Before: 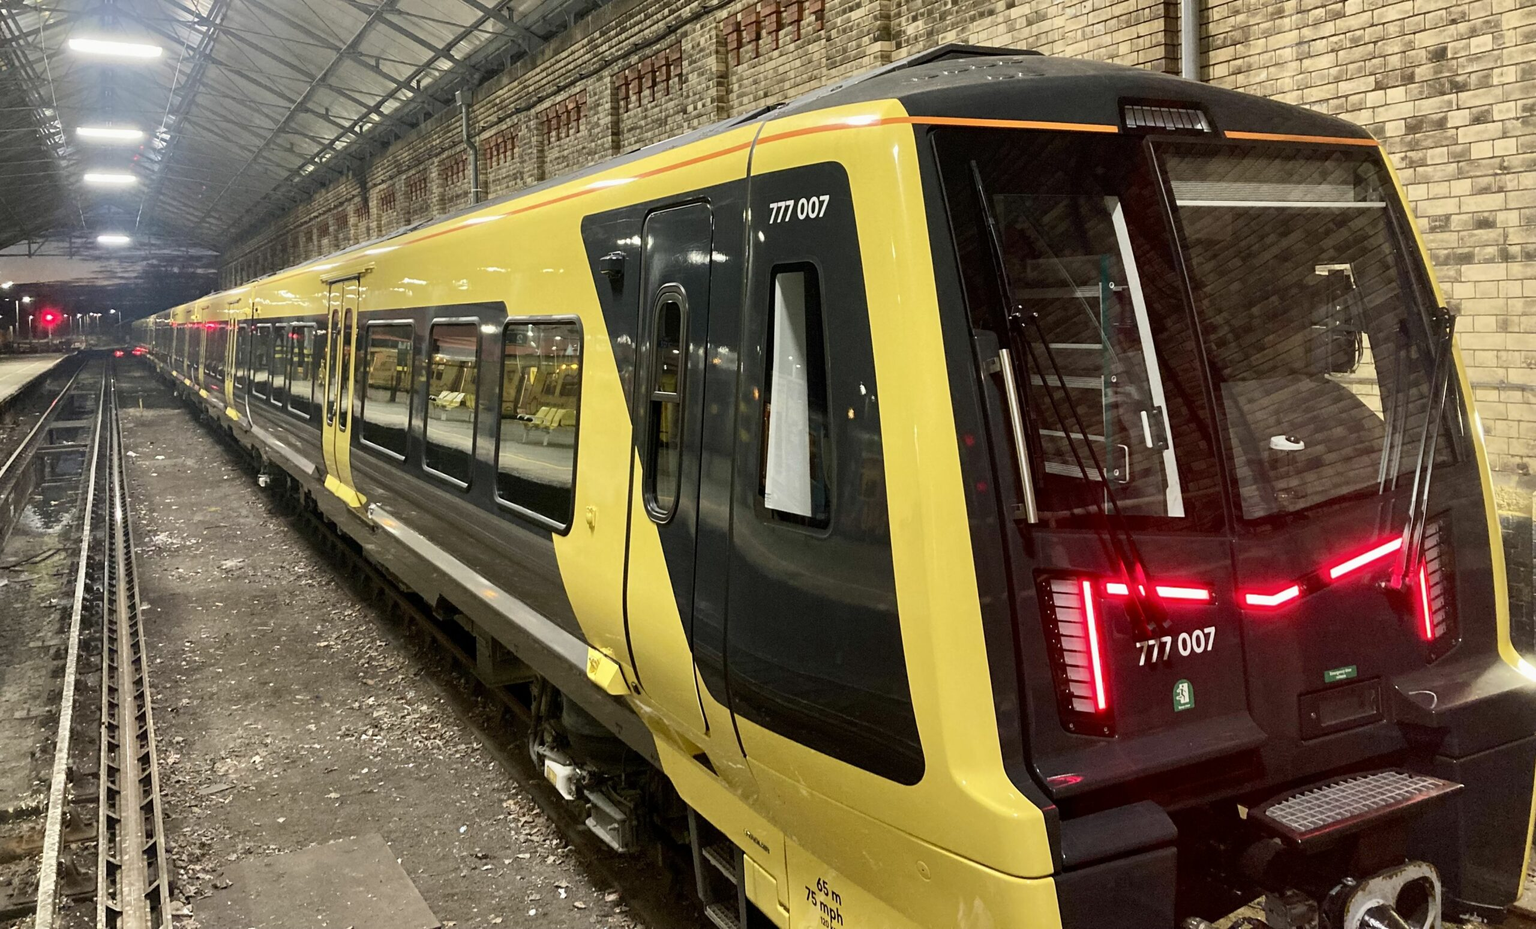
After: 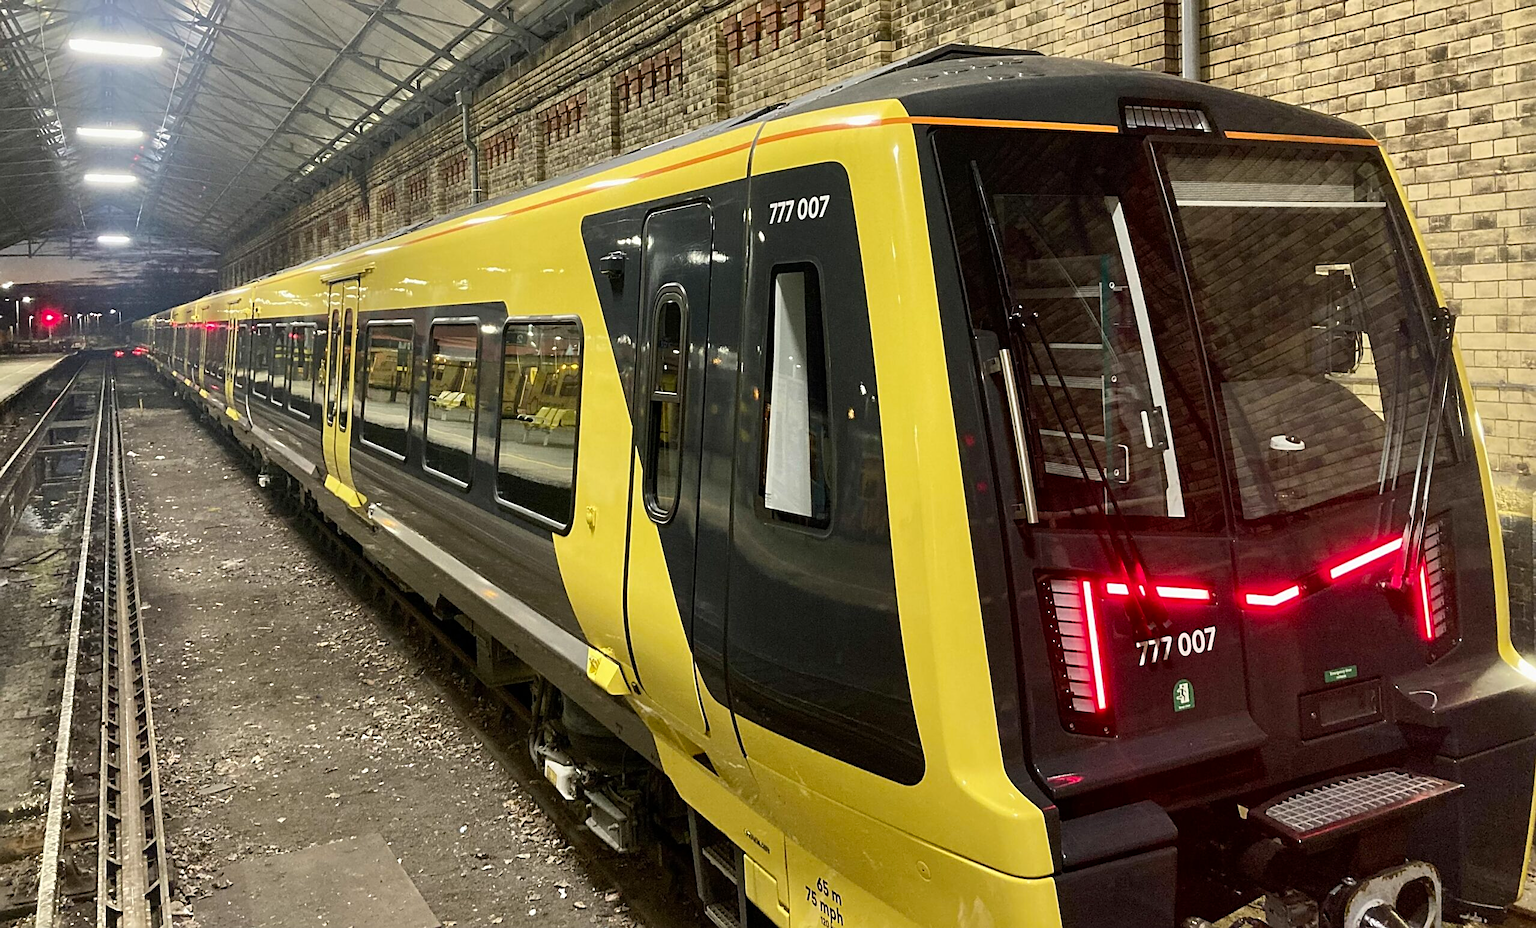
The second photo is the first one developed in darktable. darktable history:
sharpen: on, module defaults
color balance rgb: linear chroma grading › global chroma -15.524%, perceptual saturation grading › global saturation 25.097%, global vibrance 20%
